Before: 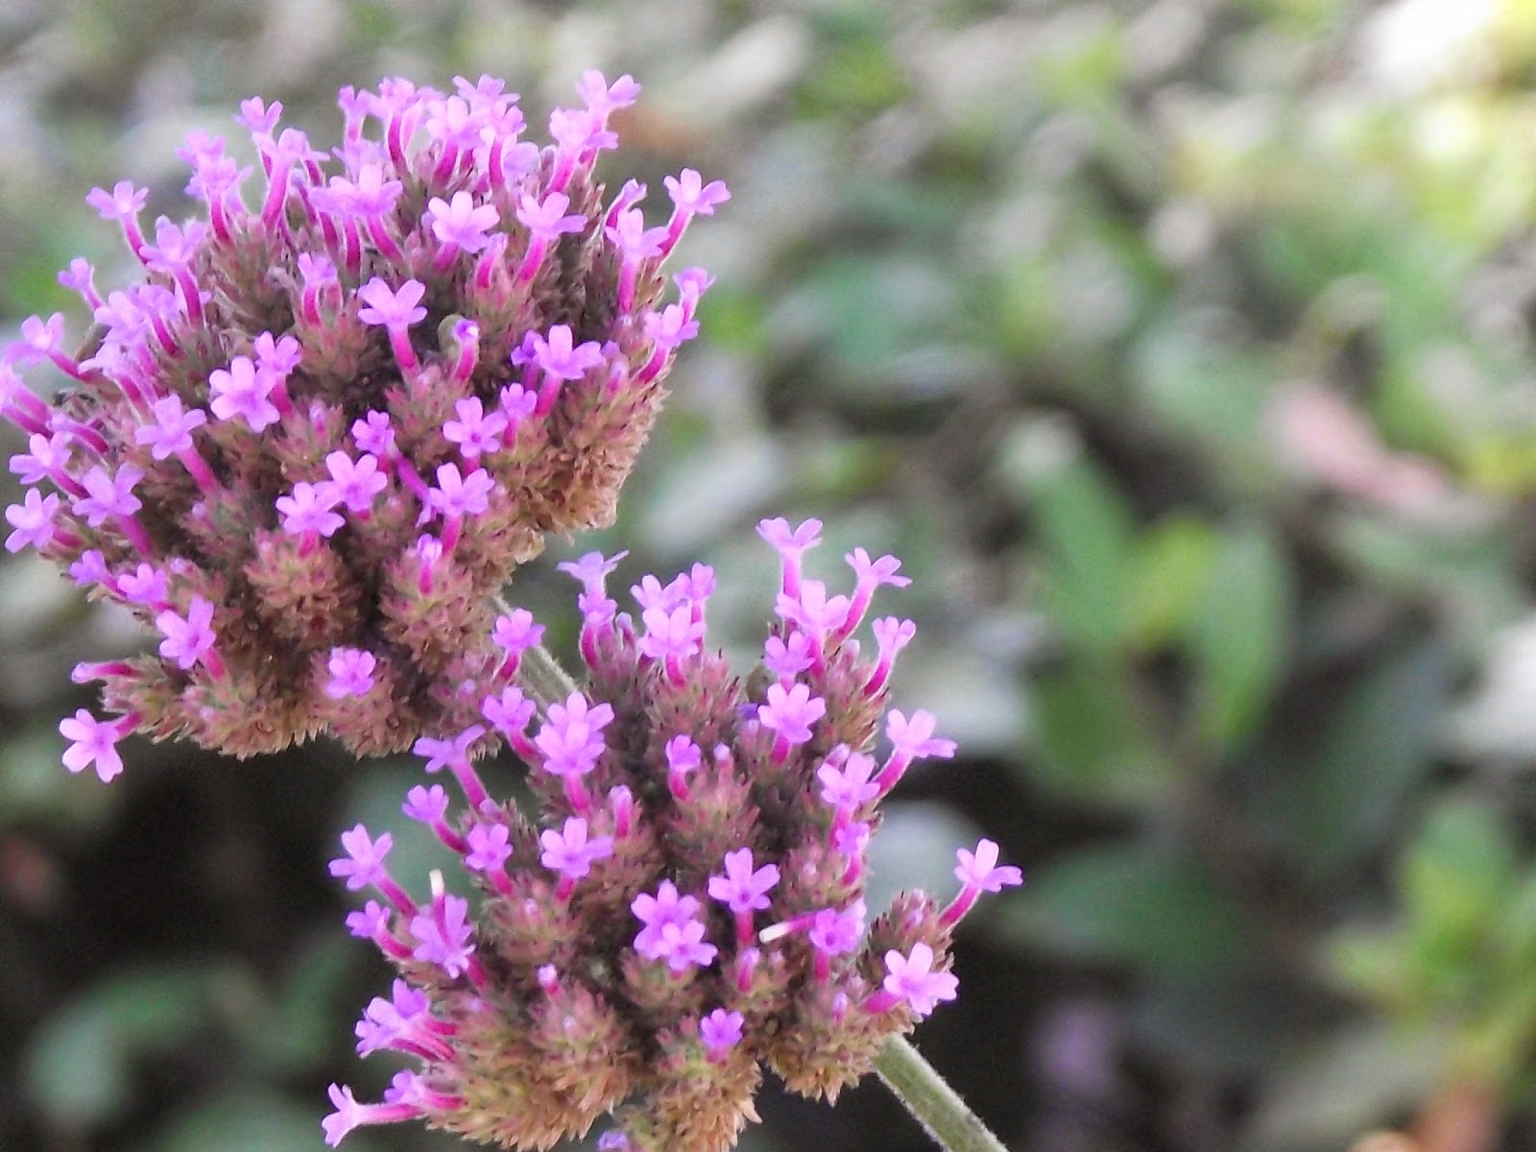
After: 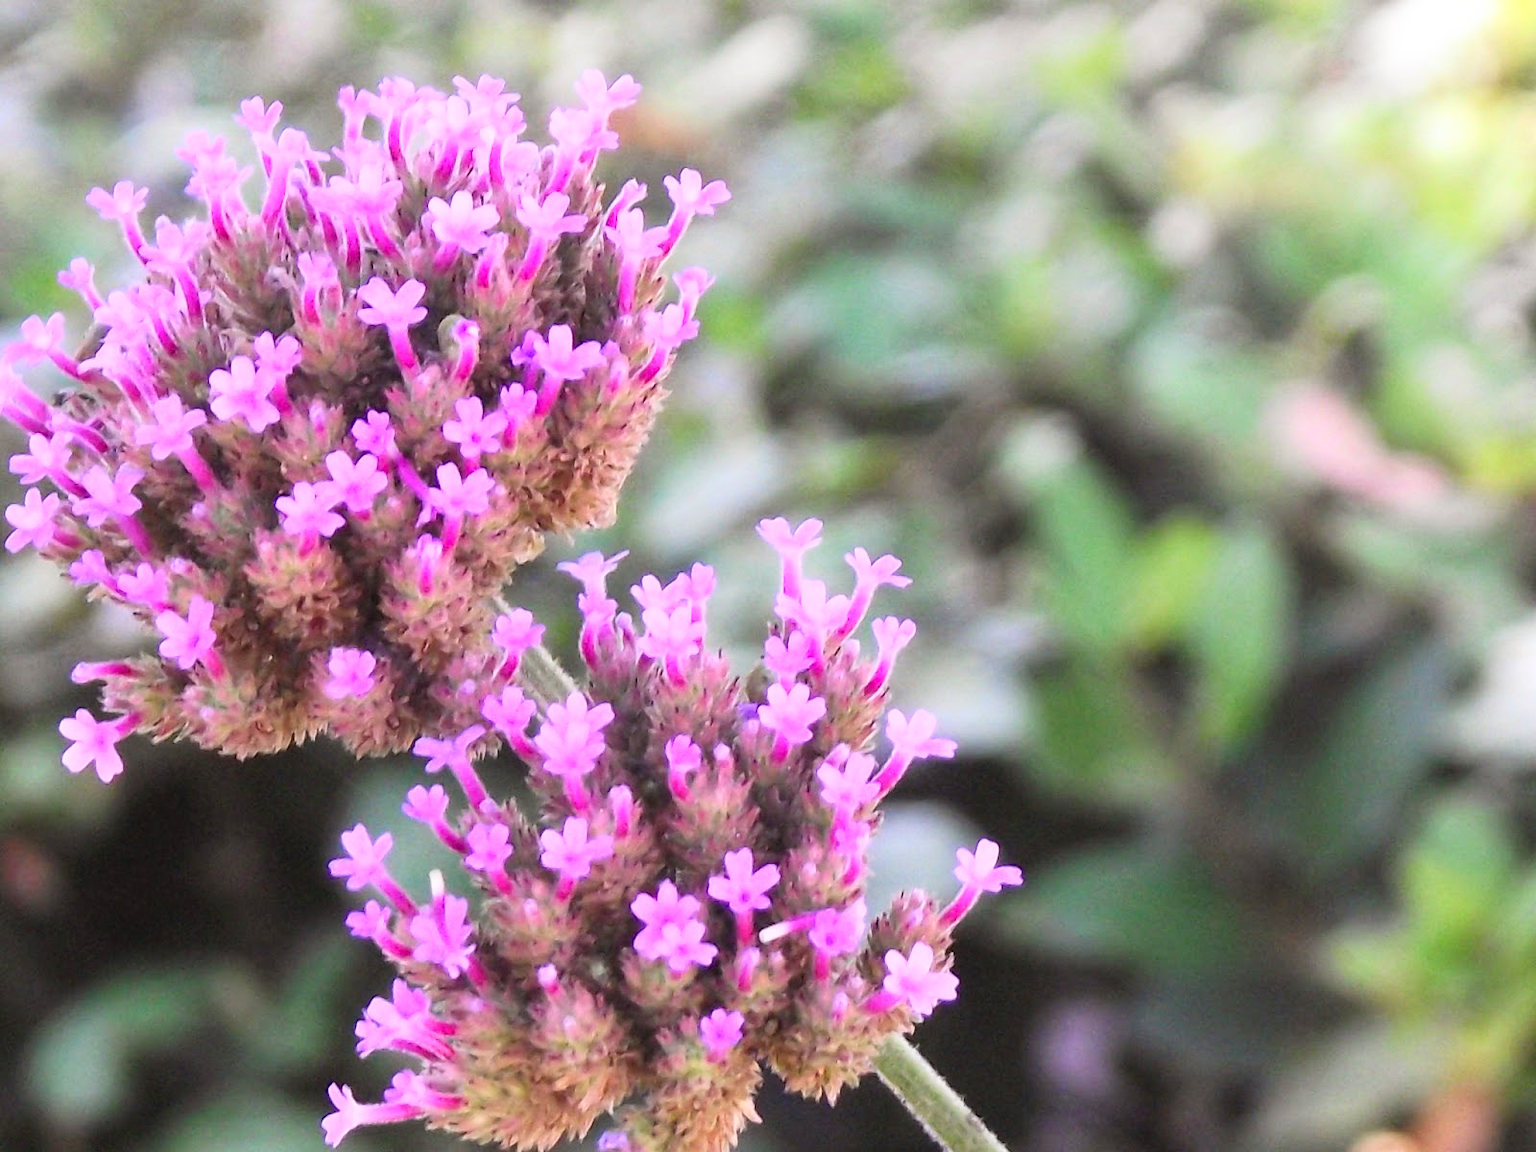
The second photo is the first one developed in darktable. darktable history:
contrast brightness saturation: contrast 0.2, brightness 0.162, saturation 0.217
